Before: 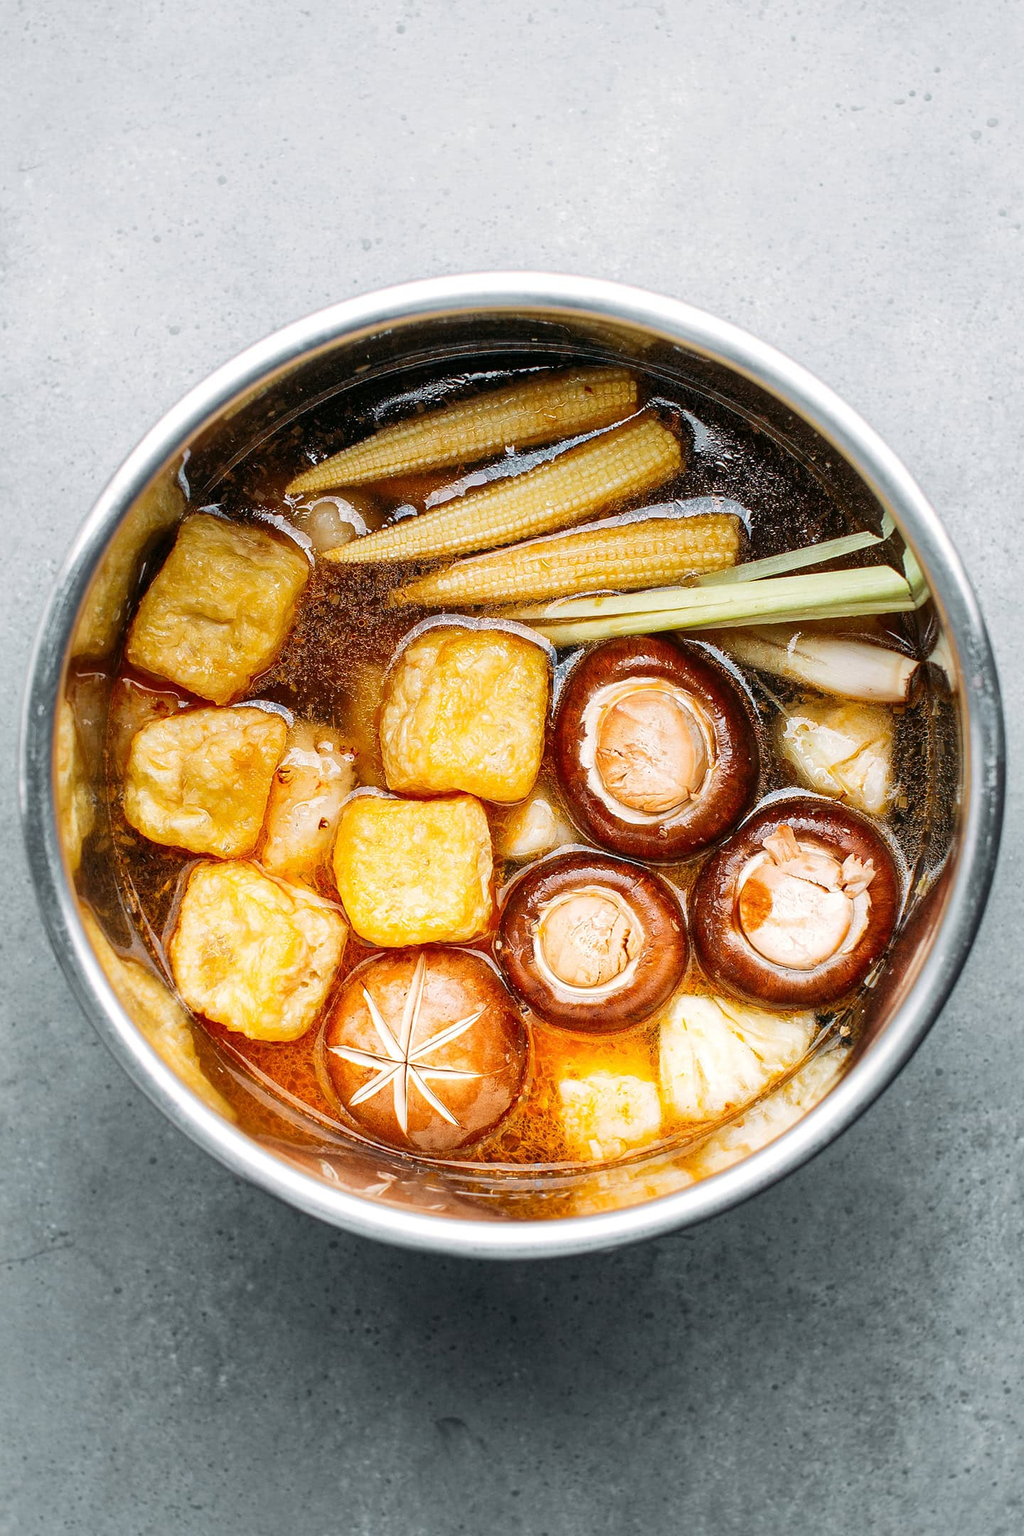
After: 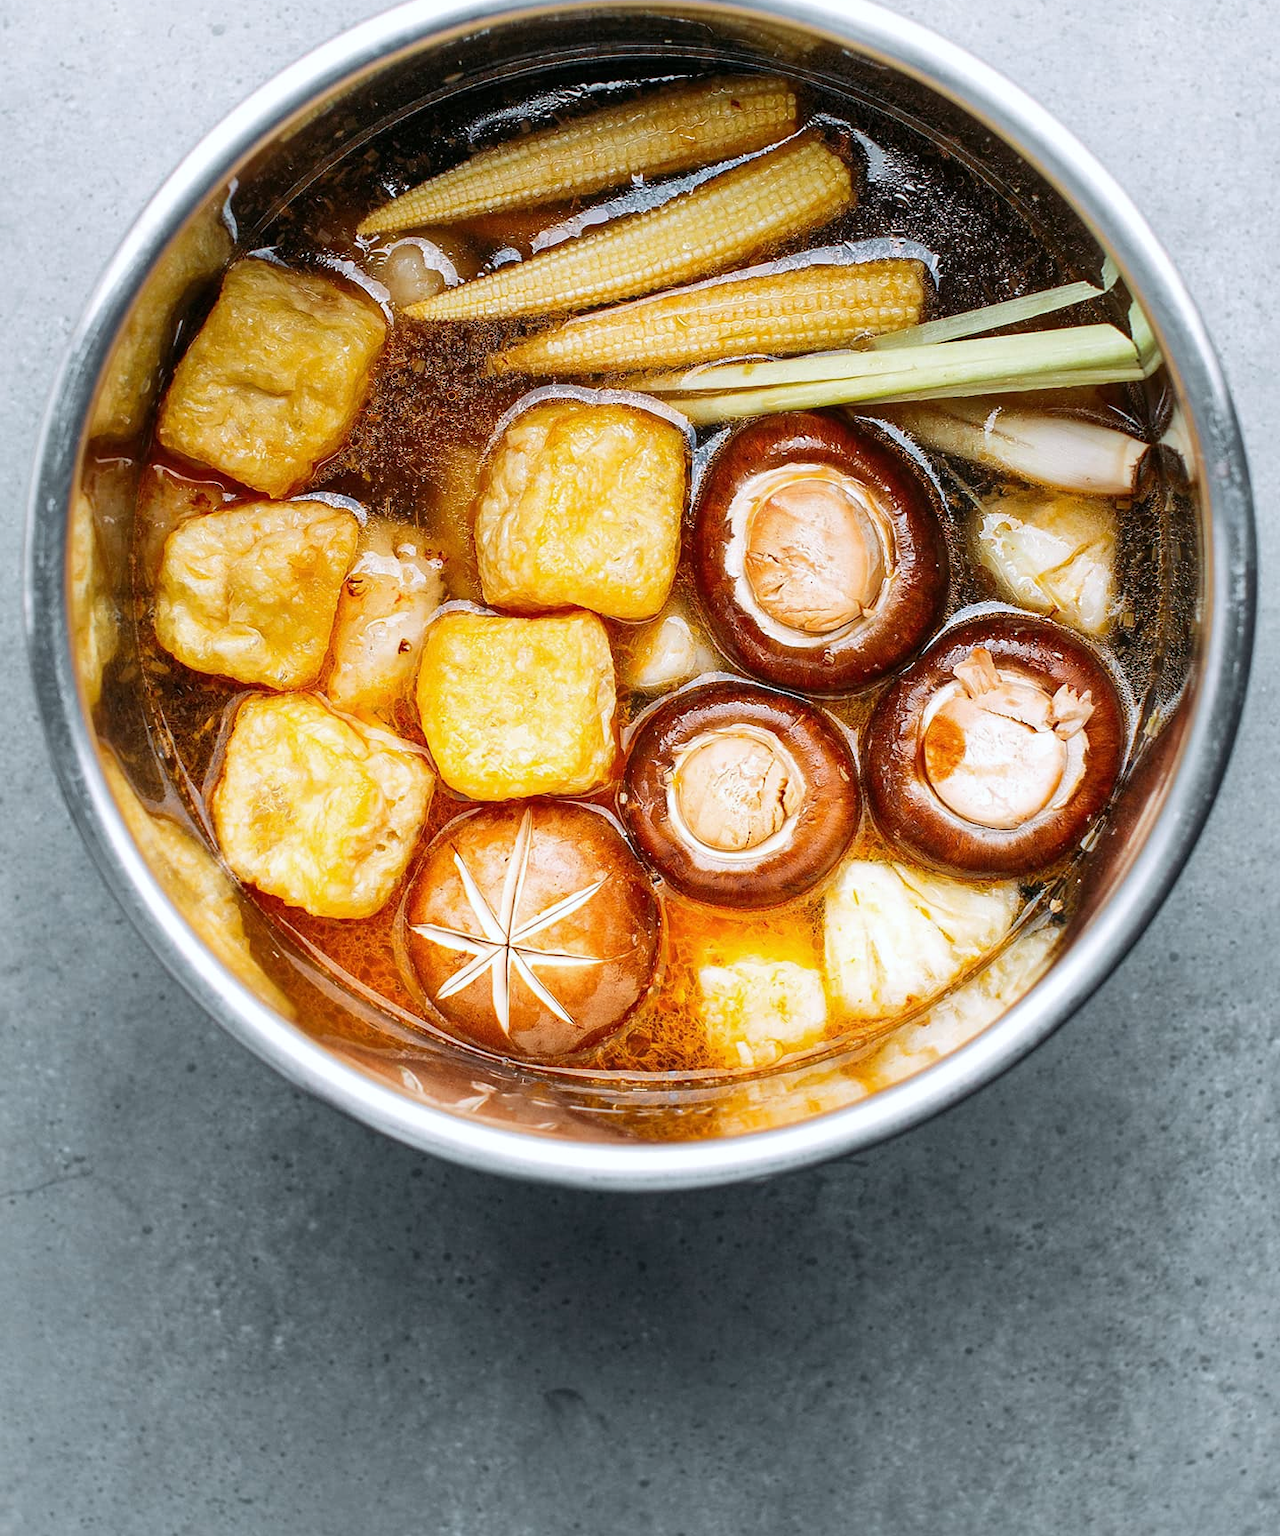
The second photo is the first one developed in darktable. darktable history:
crop and rotate: top 19.998%
white balance: red 0.98, blue 1.034
